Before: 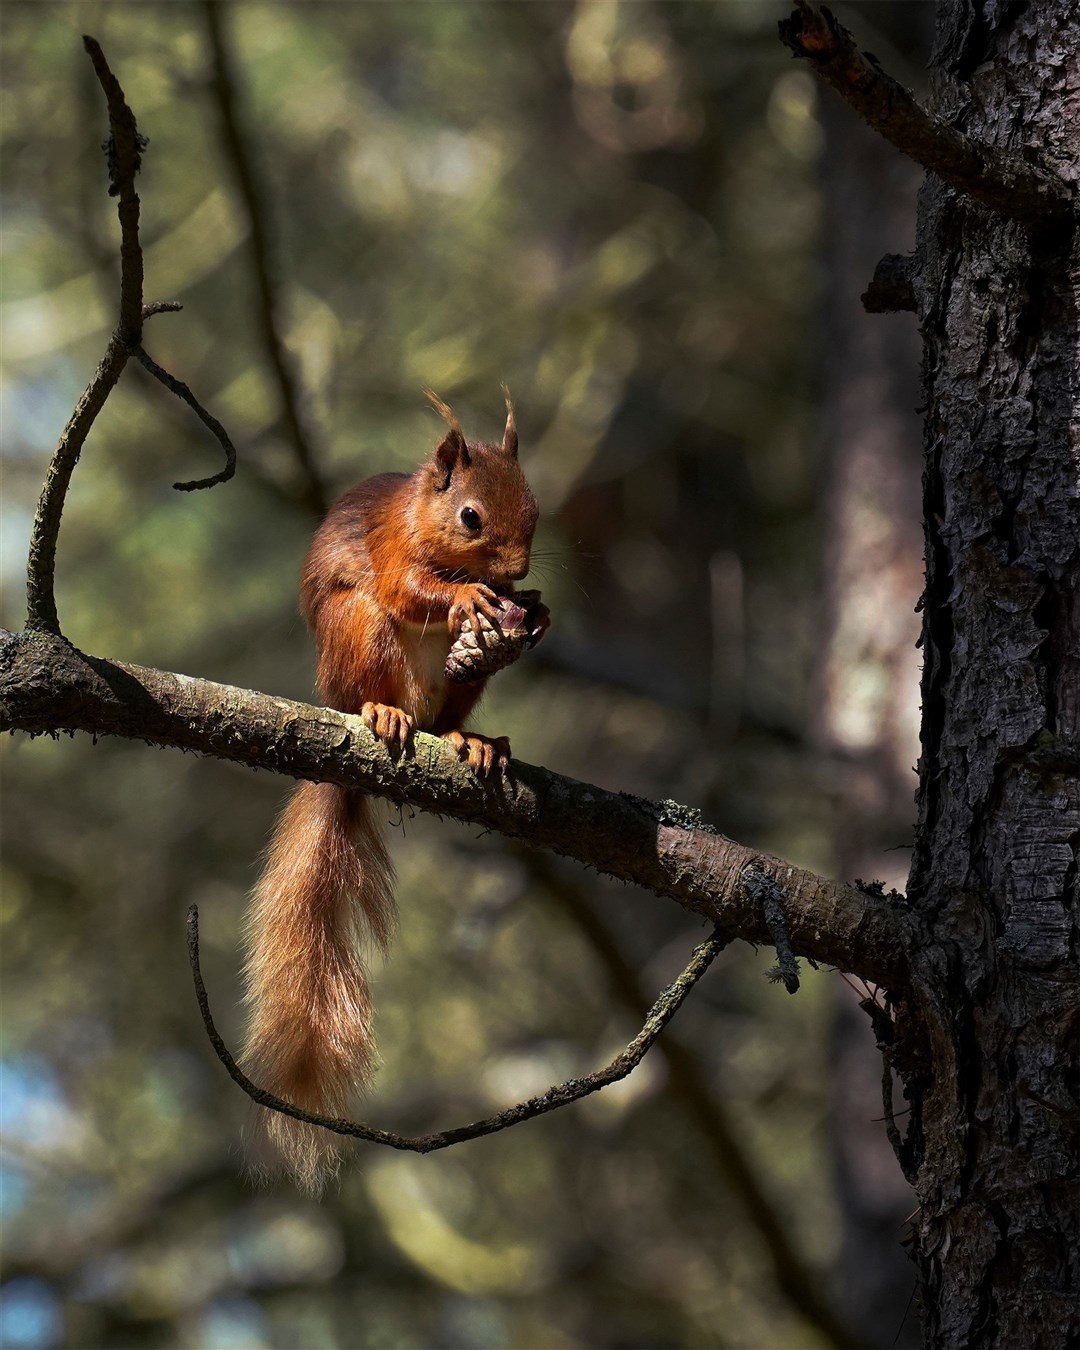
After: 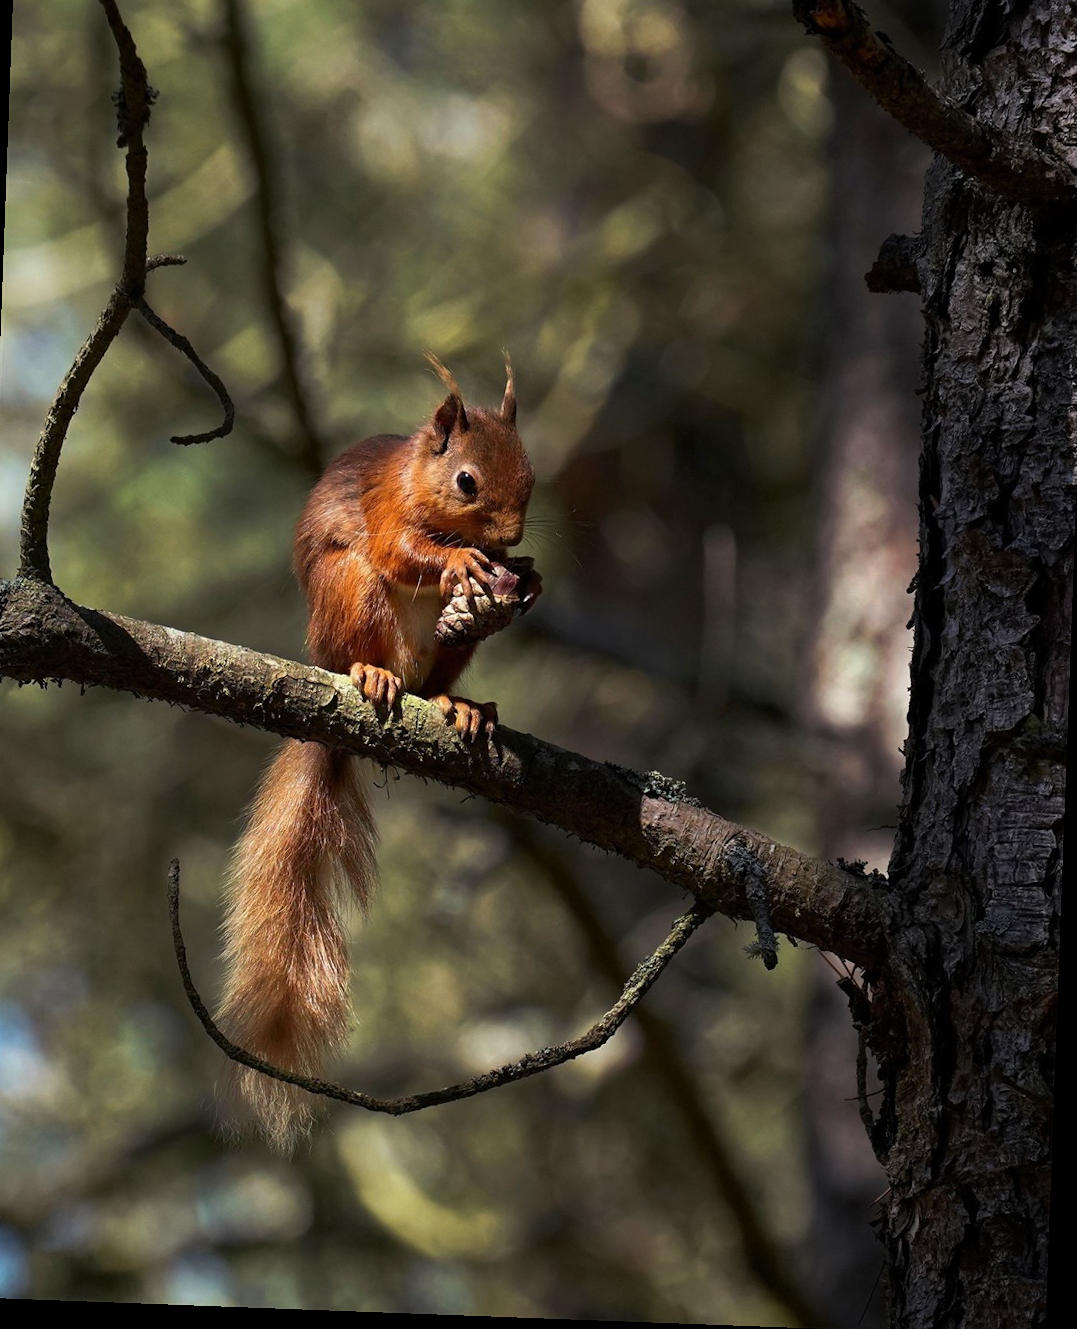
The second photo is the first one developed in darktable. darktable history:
crop and rotate: angle -2.13°, left 3.126%, top 3.842%, right 1.431%, bottom 0.442%
